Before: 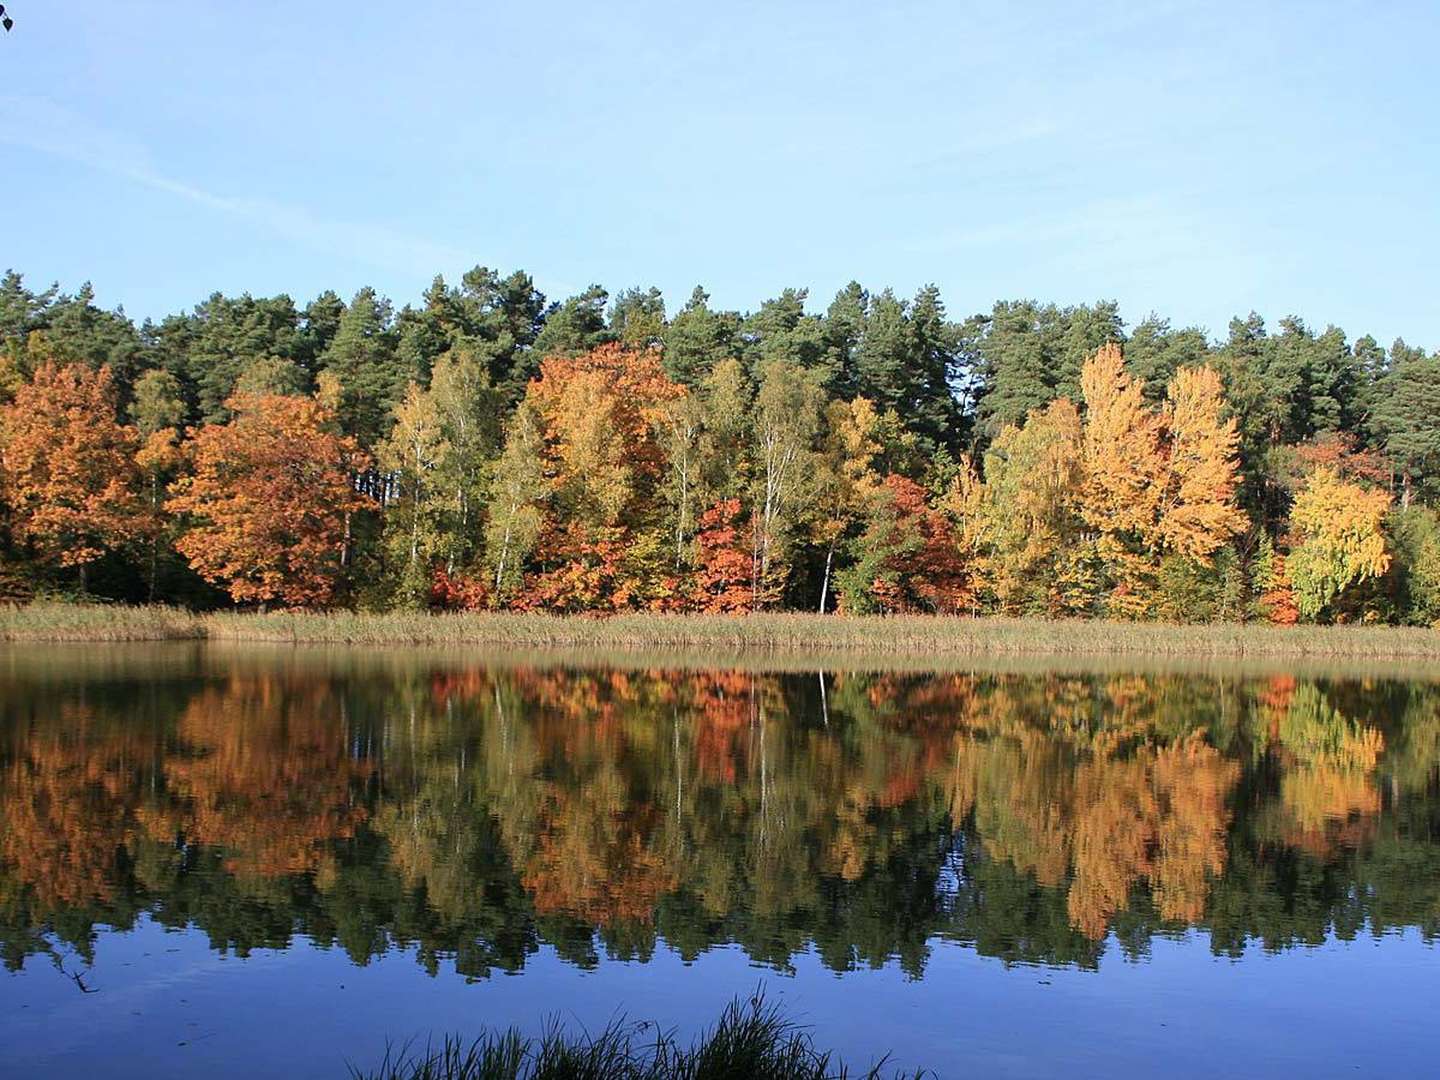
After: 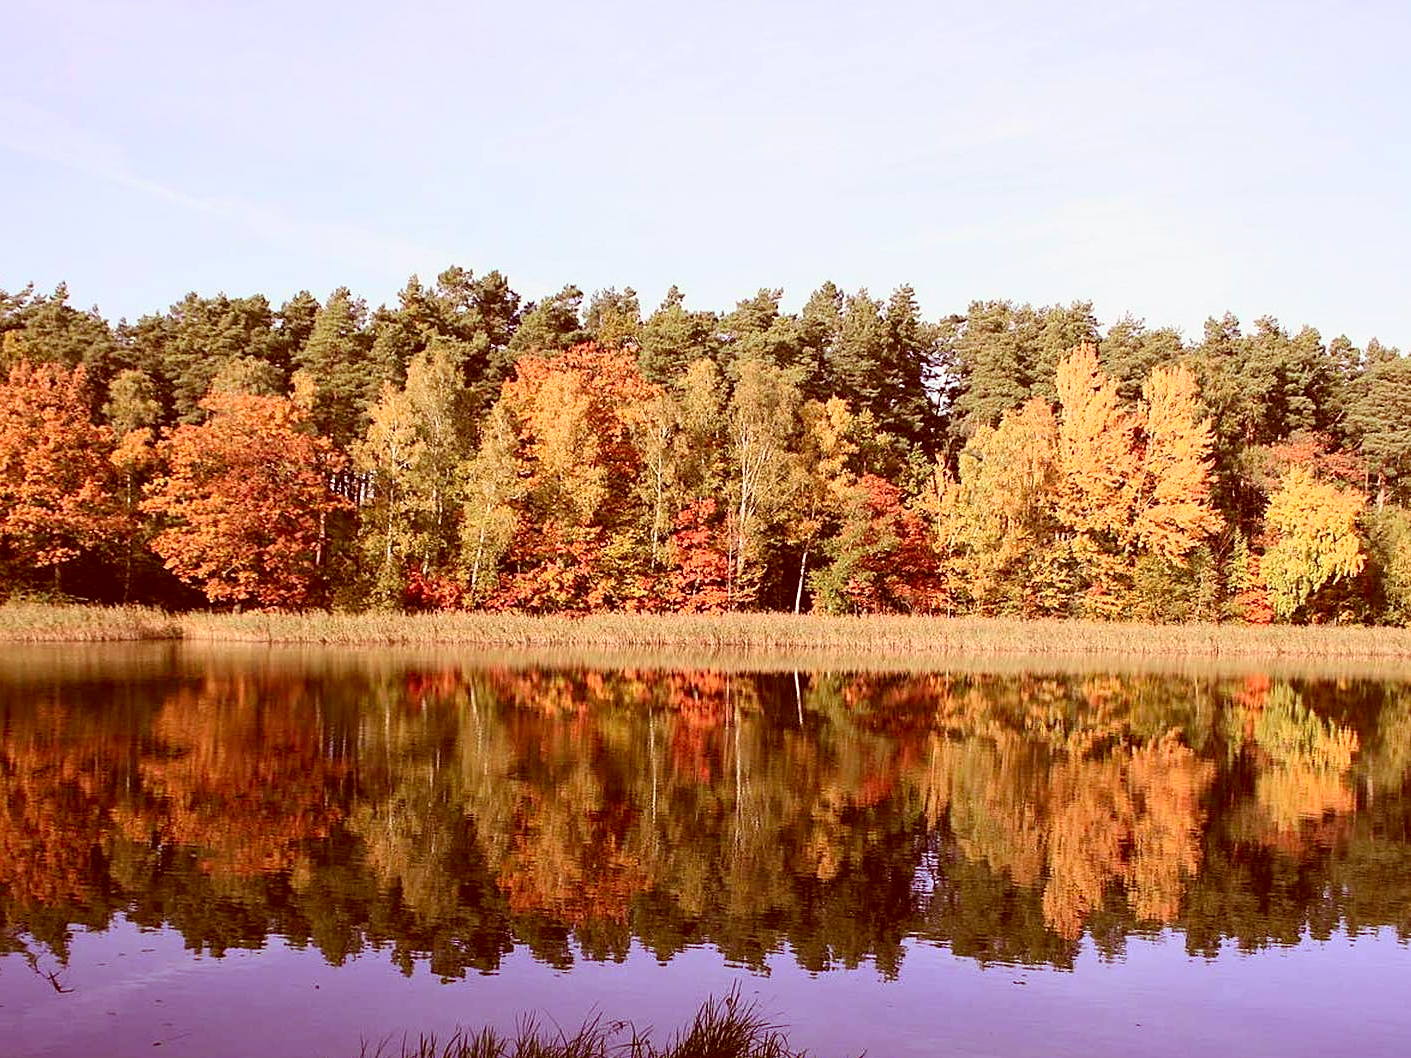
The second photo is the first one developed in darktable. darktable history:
color correction: highlights a* 9.03, highlights b* 8.71, shadows a* 40, shadows b* 40, saturation 0.8
sharpen: amount 0.2
crop: left 1.743%, right 0.268%, bottom 2.011%
contrast brightness saturation: contrast 0.2, brightness 0.16, saturation 0.22
